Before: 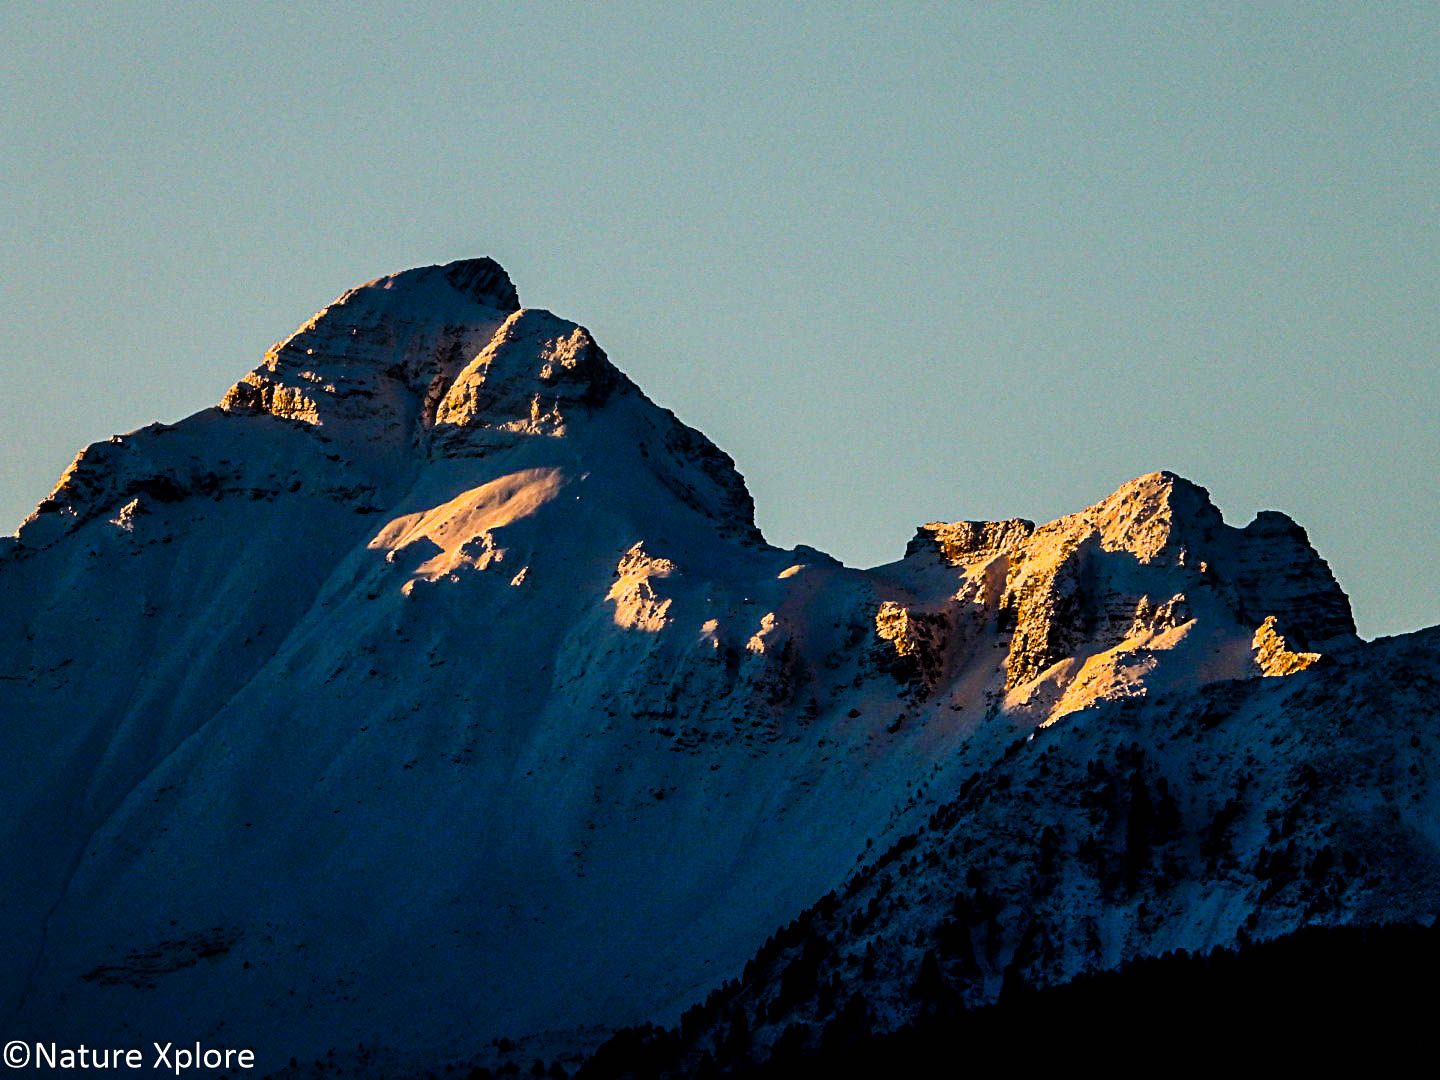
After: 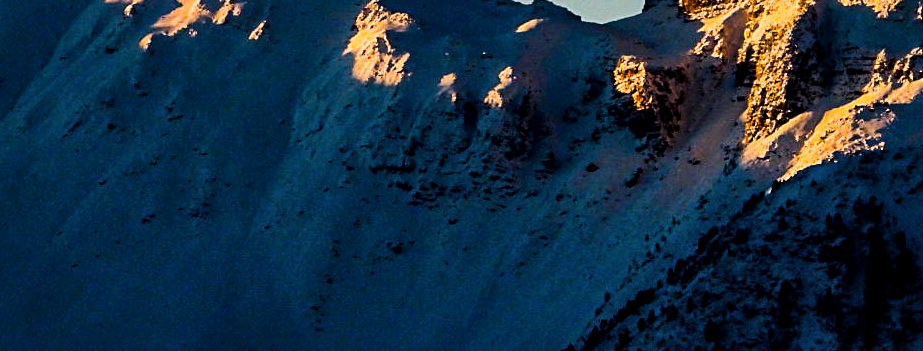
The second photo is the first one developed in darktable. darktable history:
crop: left 18.216%, top 50.627%, right 17.668%, bottom 16.861%
local contrast: mode bilateral grid, contrast 21, coarseness 50, detail 120%, midtone range 0.2
